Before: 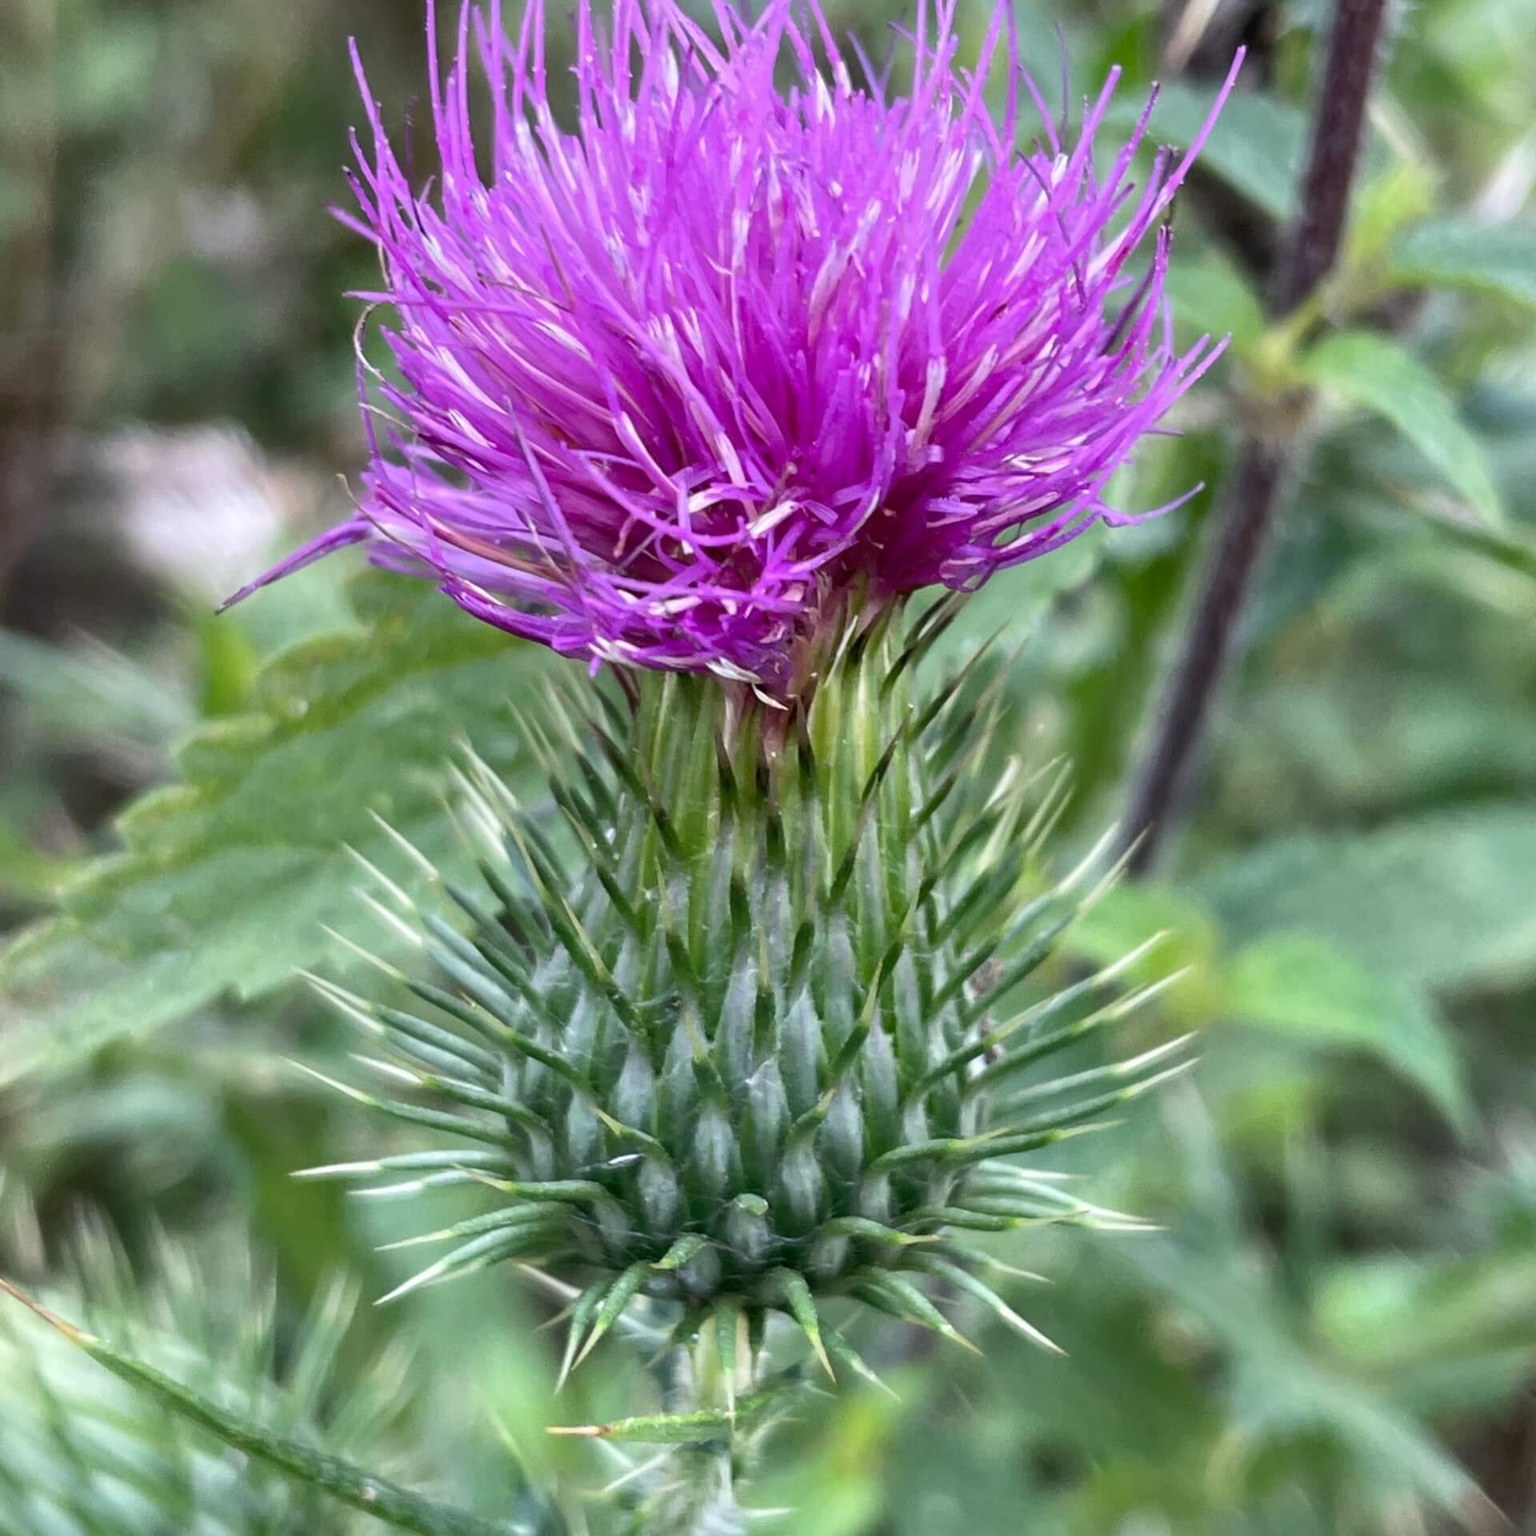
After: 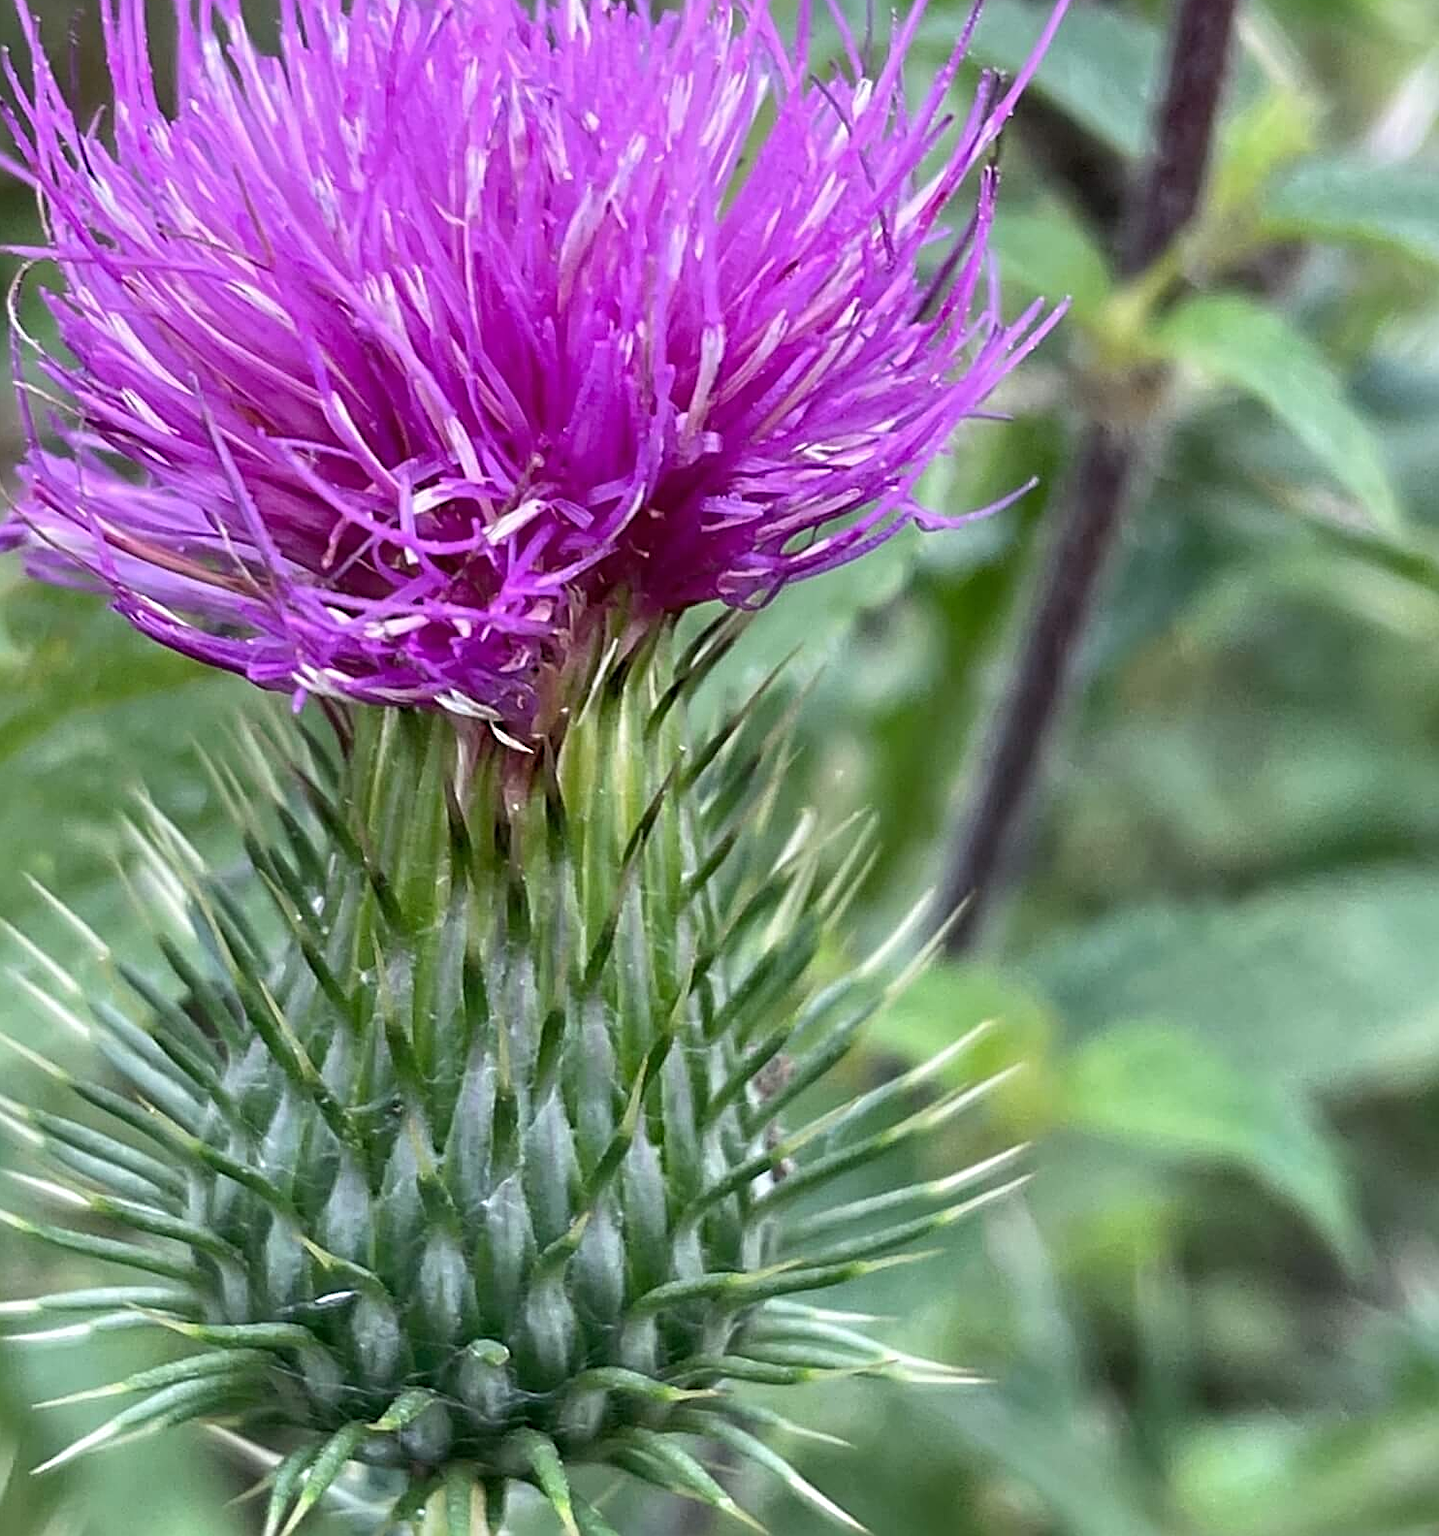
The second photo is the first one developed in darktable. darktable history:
crop: left 22.678%, top 5.816%, bottom 11.683%
sharpen: radius 2.582, amount 0.684
